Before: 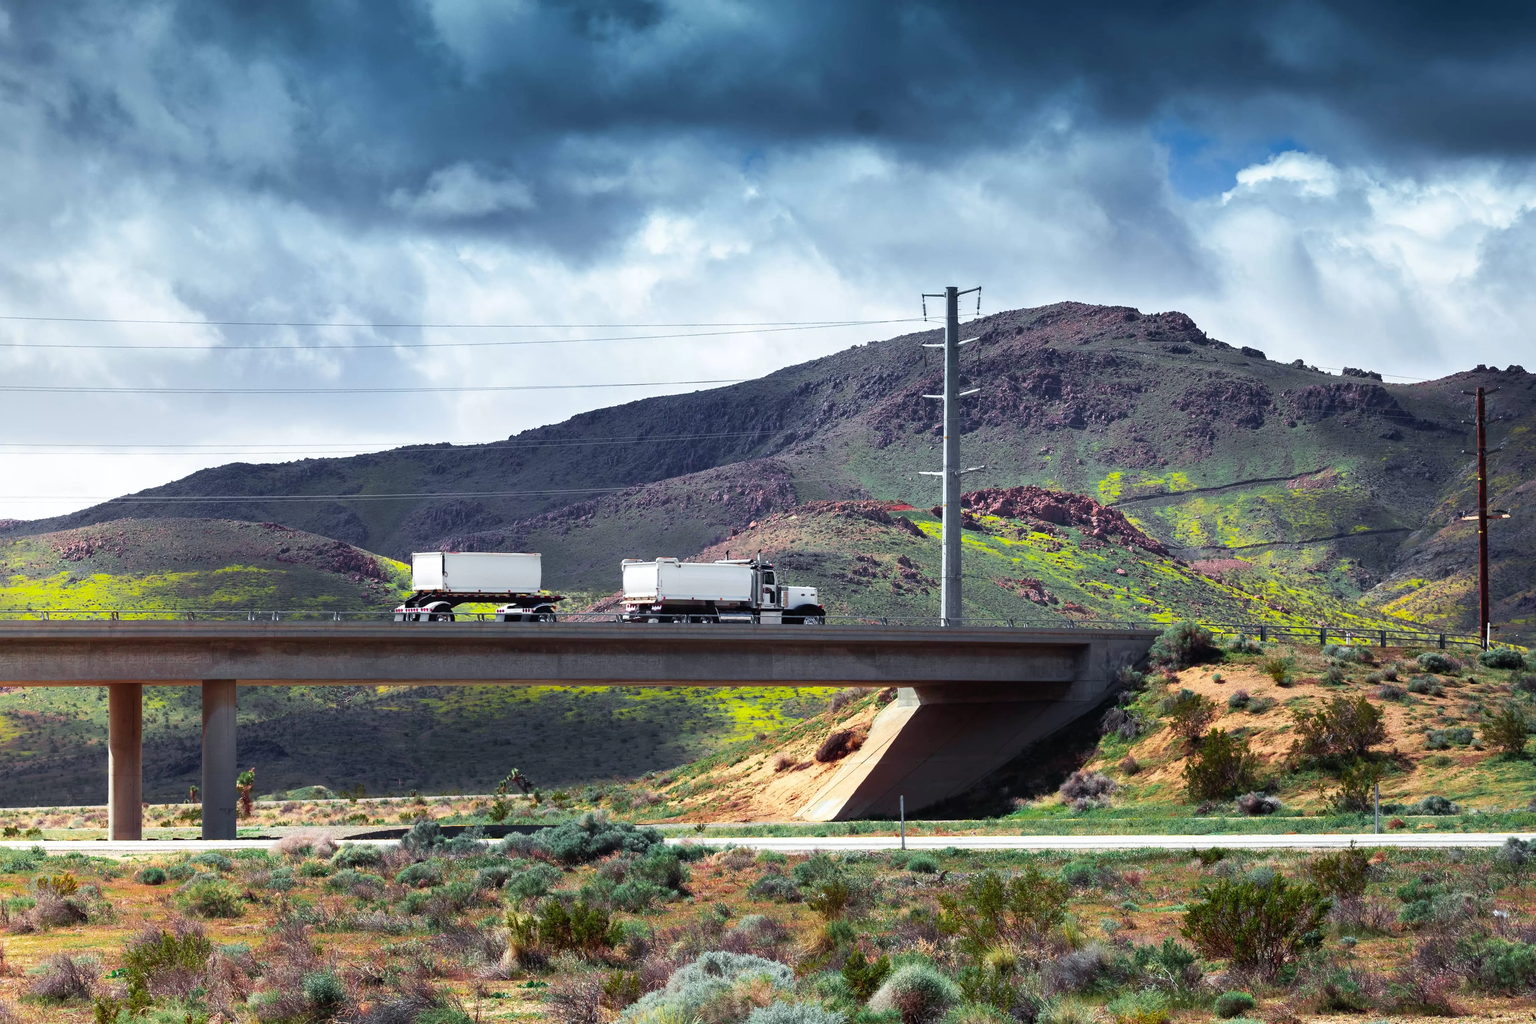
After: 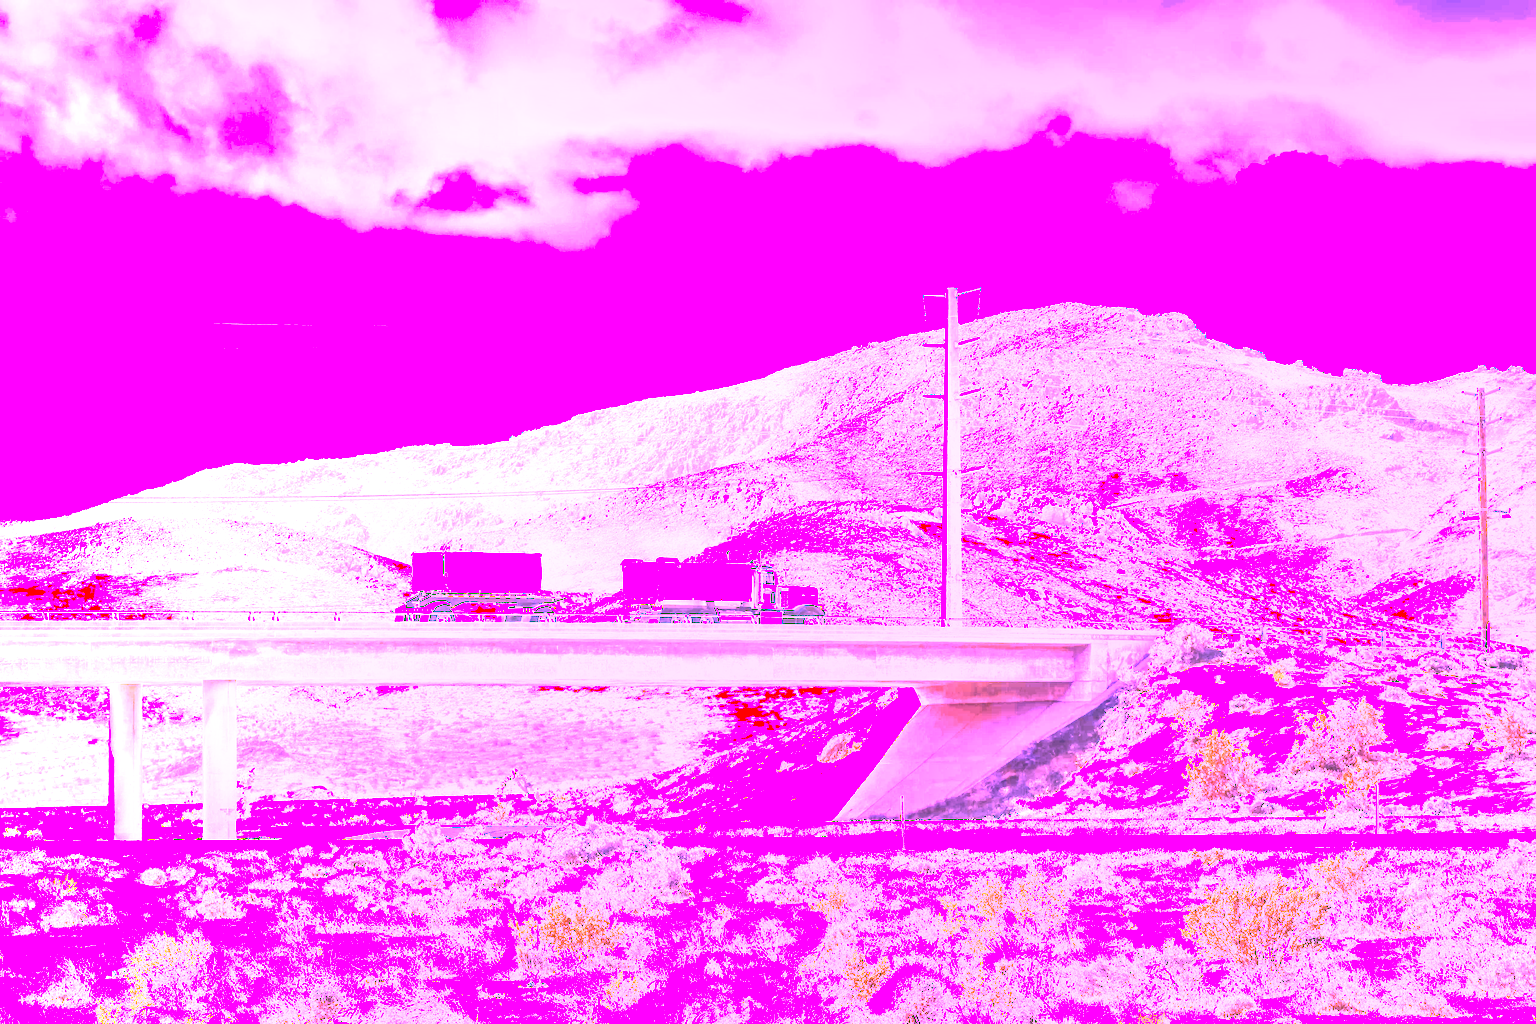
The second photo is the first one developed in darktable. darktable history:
white balance: red 8, blue 8
rotate and perspective: crop left 0, crop top 0
local contrast: detail 144%
